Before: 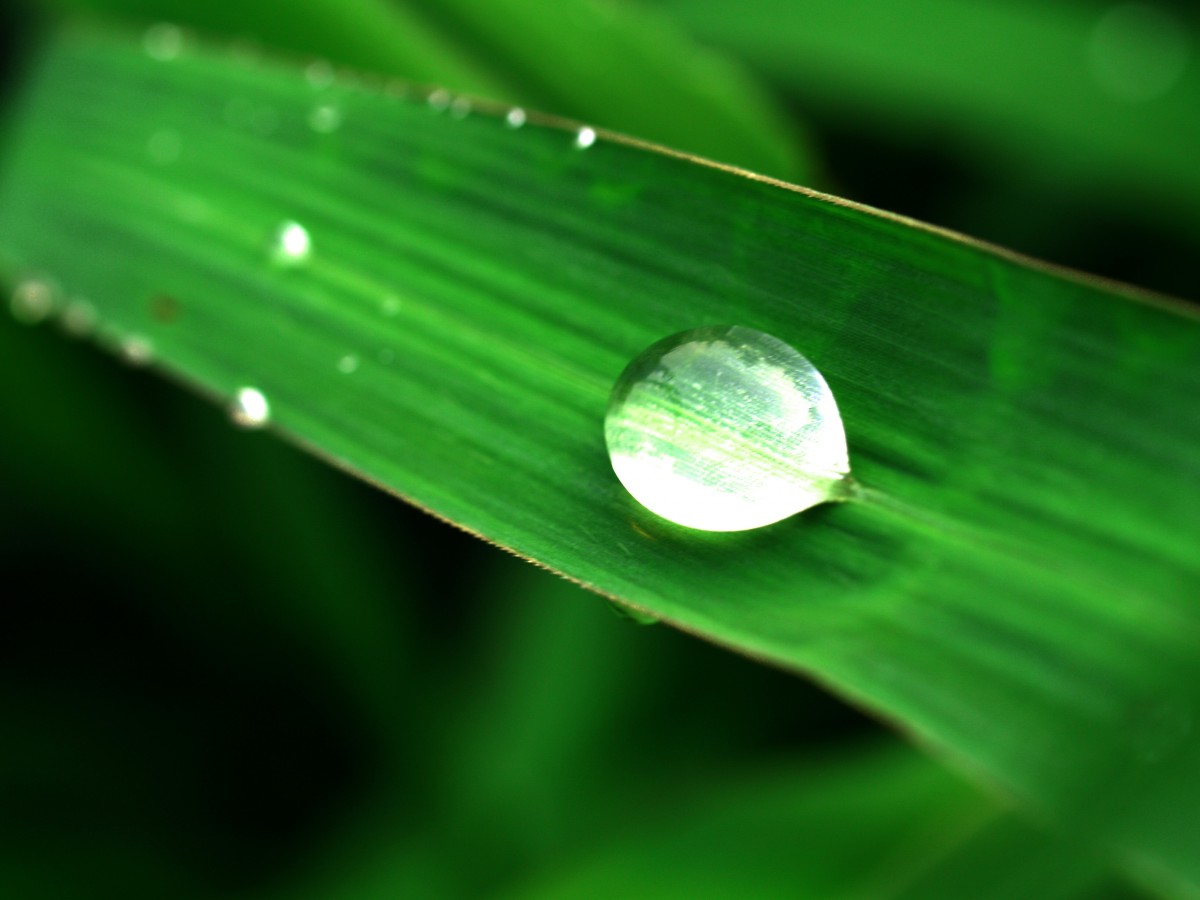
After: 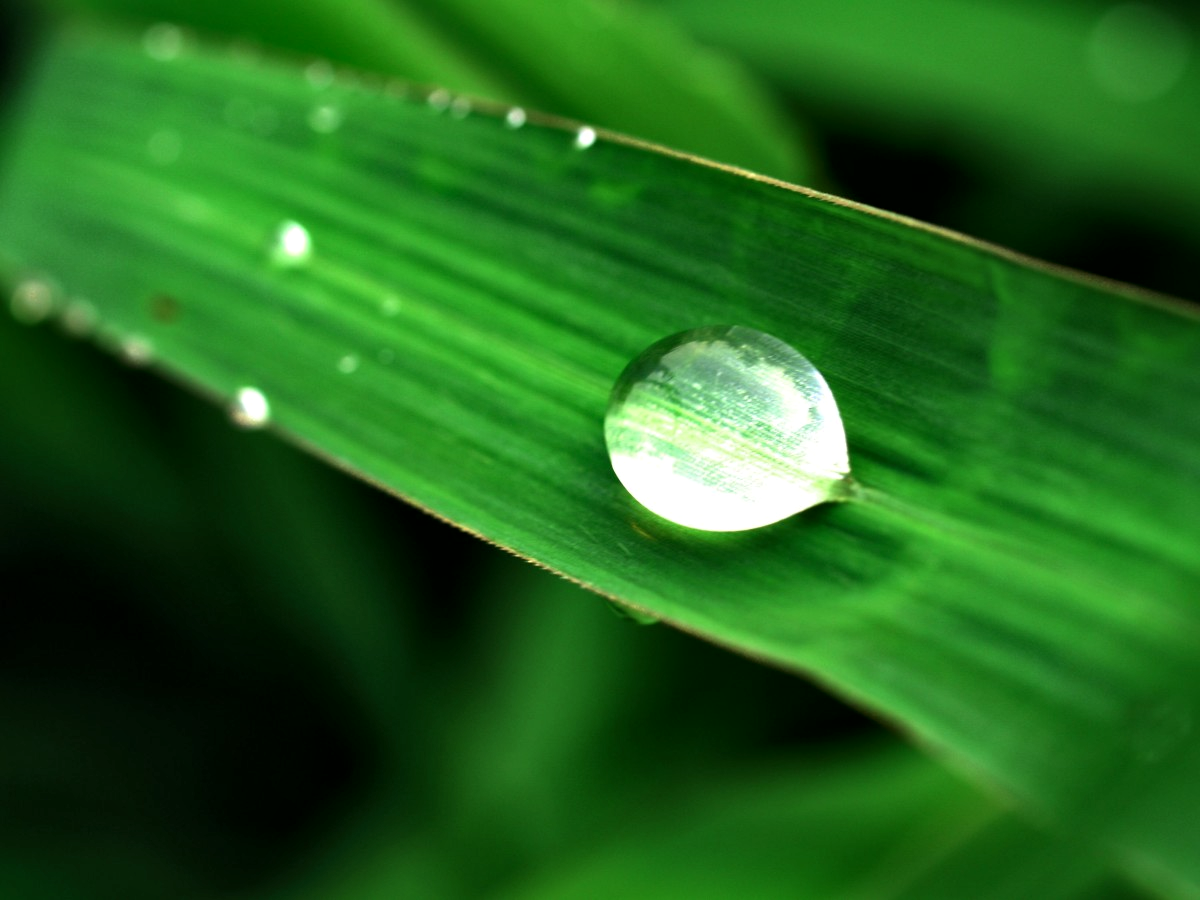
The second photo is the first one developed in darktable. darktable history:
local contrast: mode bilateral grid, contrast 21, coarseness 49, detail 132%, midtone range 0.2
shadows and highlights: shadows 24.29, highlights -78.74, soften with gaussian
